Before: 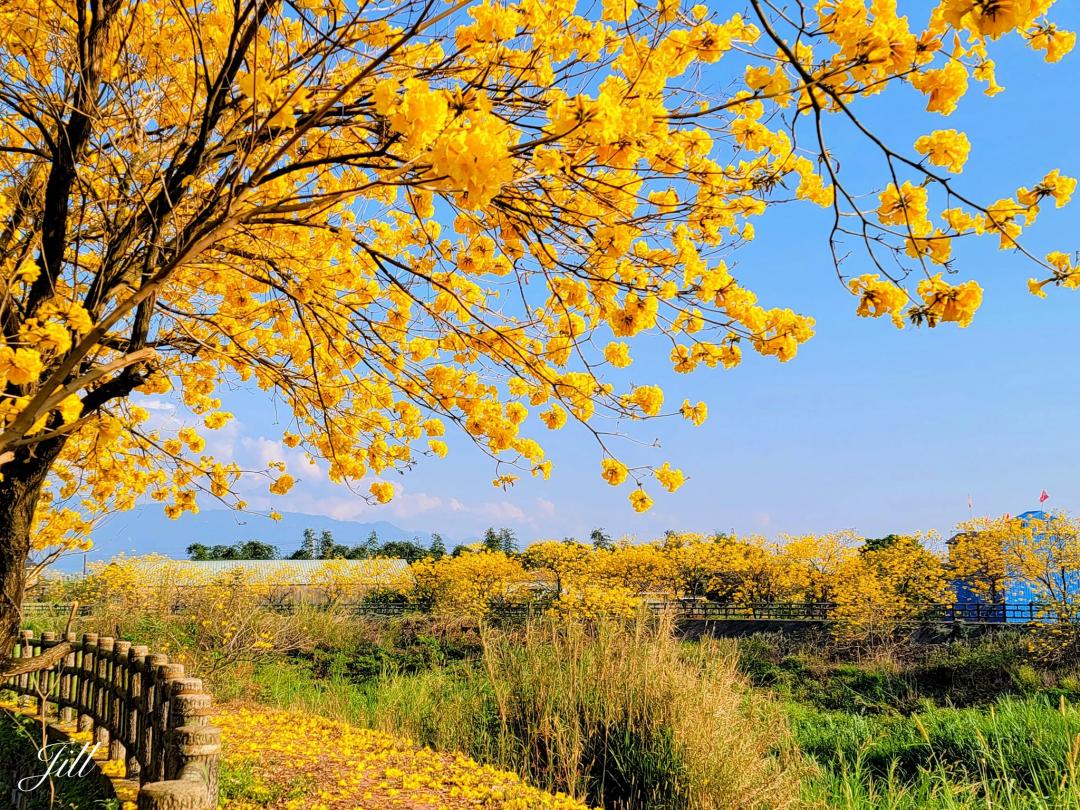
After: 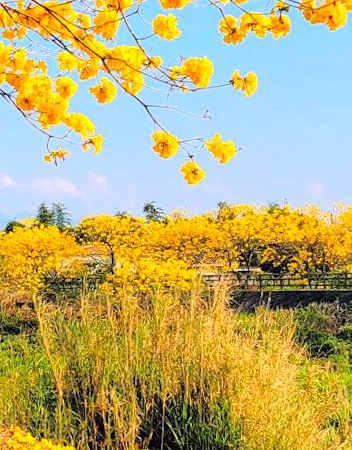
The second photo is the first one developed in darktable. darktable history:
tone equalizer: on, module defaults
rotate and perspective: rotation -1.32°, lens shift (horizontal) -0.031, crop left 0.015, crop right 0.985, crop top 0.047, crop bottom 0.982
exposure: exposure 0.3 EV, compensate highlight preservation false
crop: left 40.878%, top 39.176%, right 25.993%, bottom 3.081%
contrast brightness saturation: brightness 0.09, saturation 0.19
